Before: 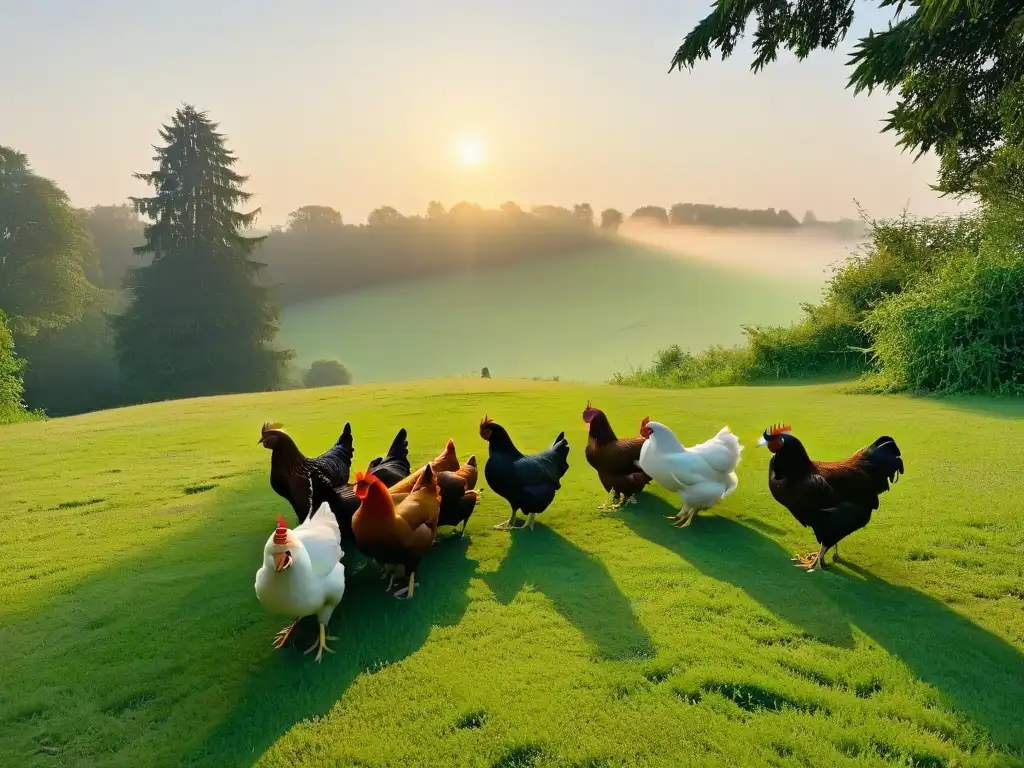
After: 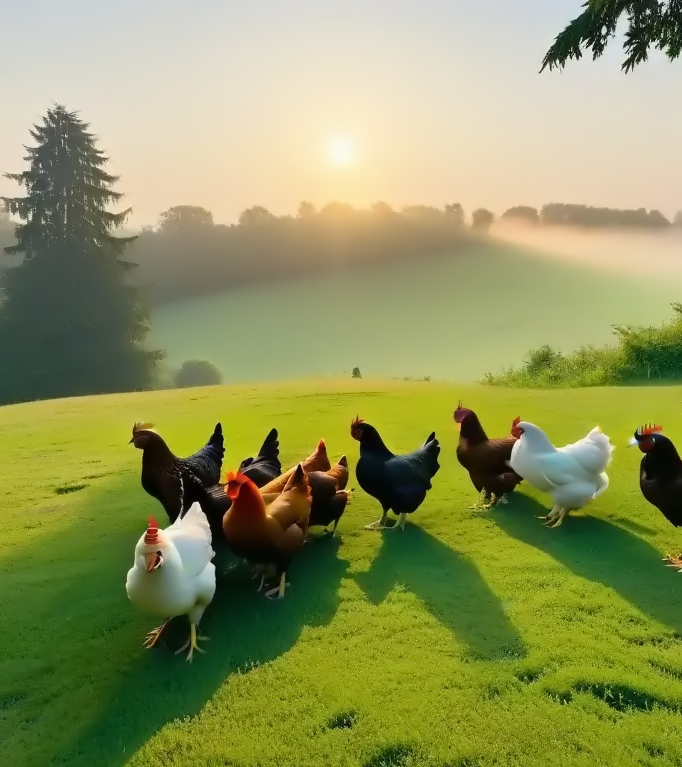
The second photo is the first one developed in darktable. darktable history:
contrast equalizer: octaves 7, y [[0.5 ×6], [0.5 ×6], [0.5 ×6], [0, 0.033, 0.067, 0.1, 0.133, 0.167], [0, 0.05, 0.1, 0.15, 0.2, 0.25]]
crop and rotate: left 12.673%, right 20.66%
